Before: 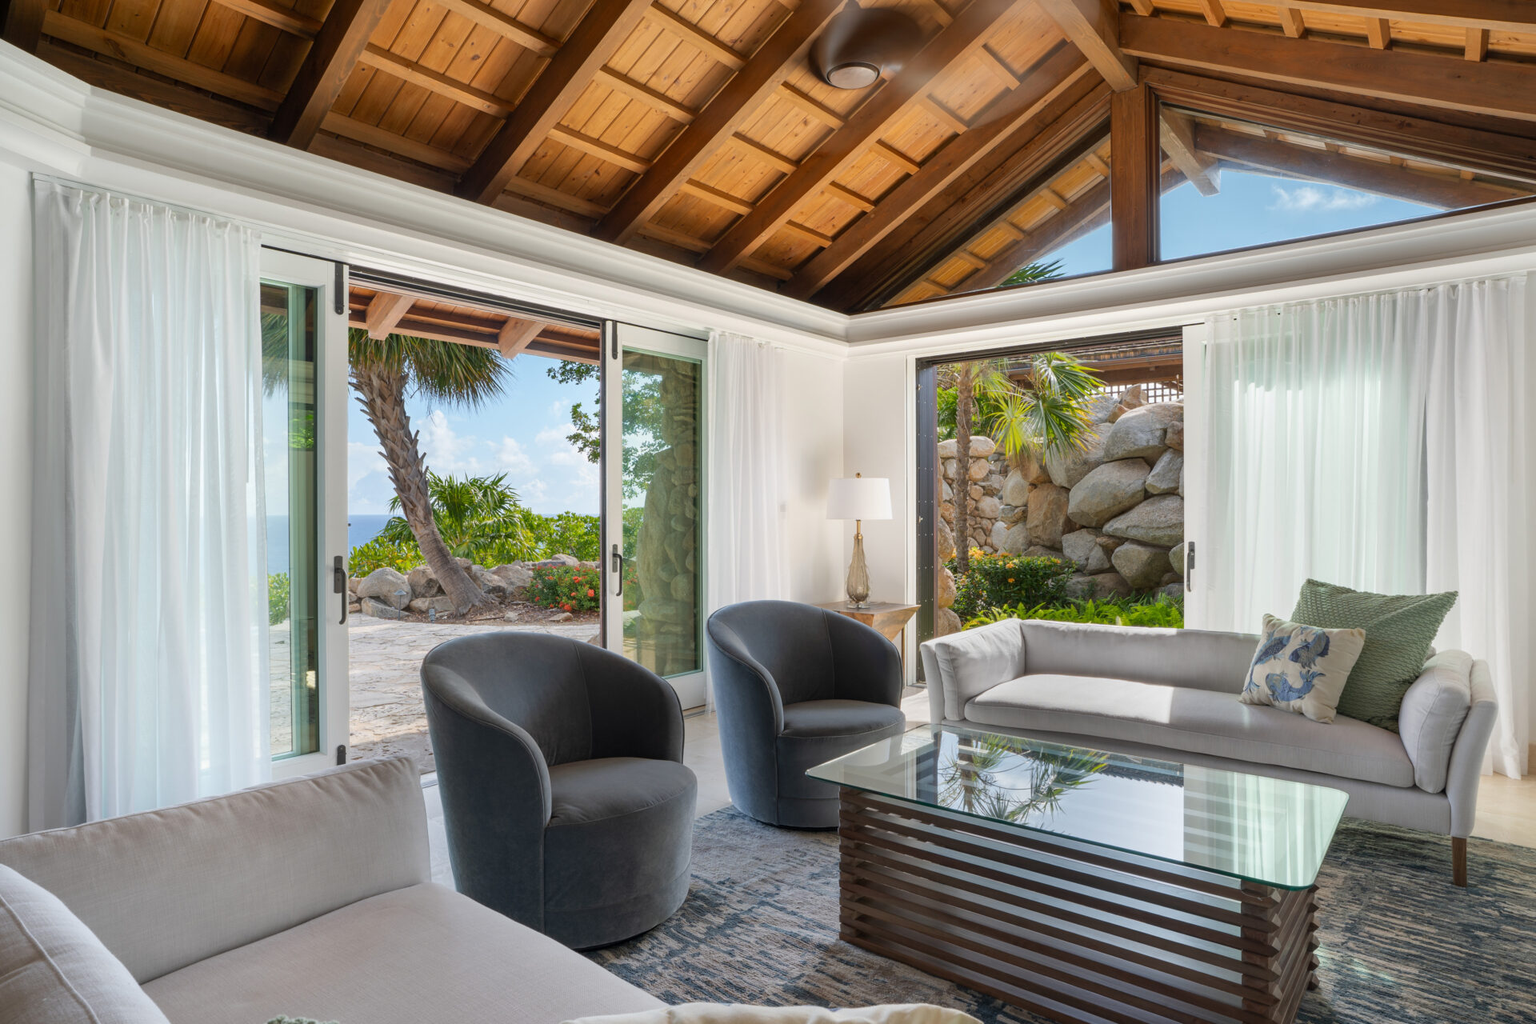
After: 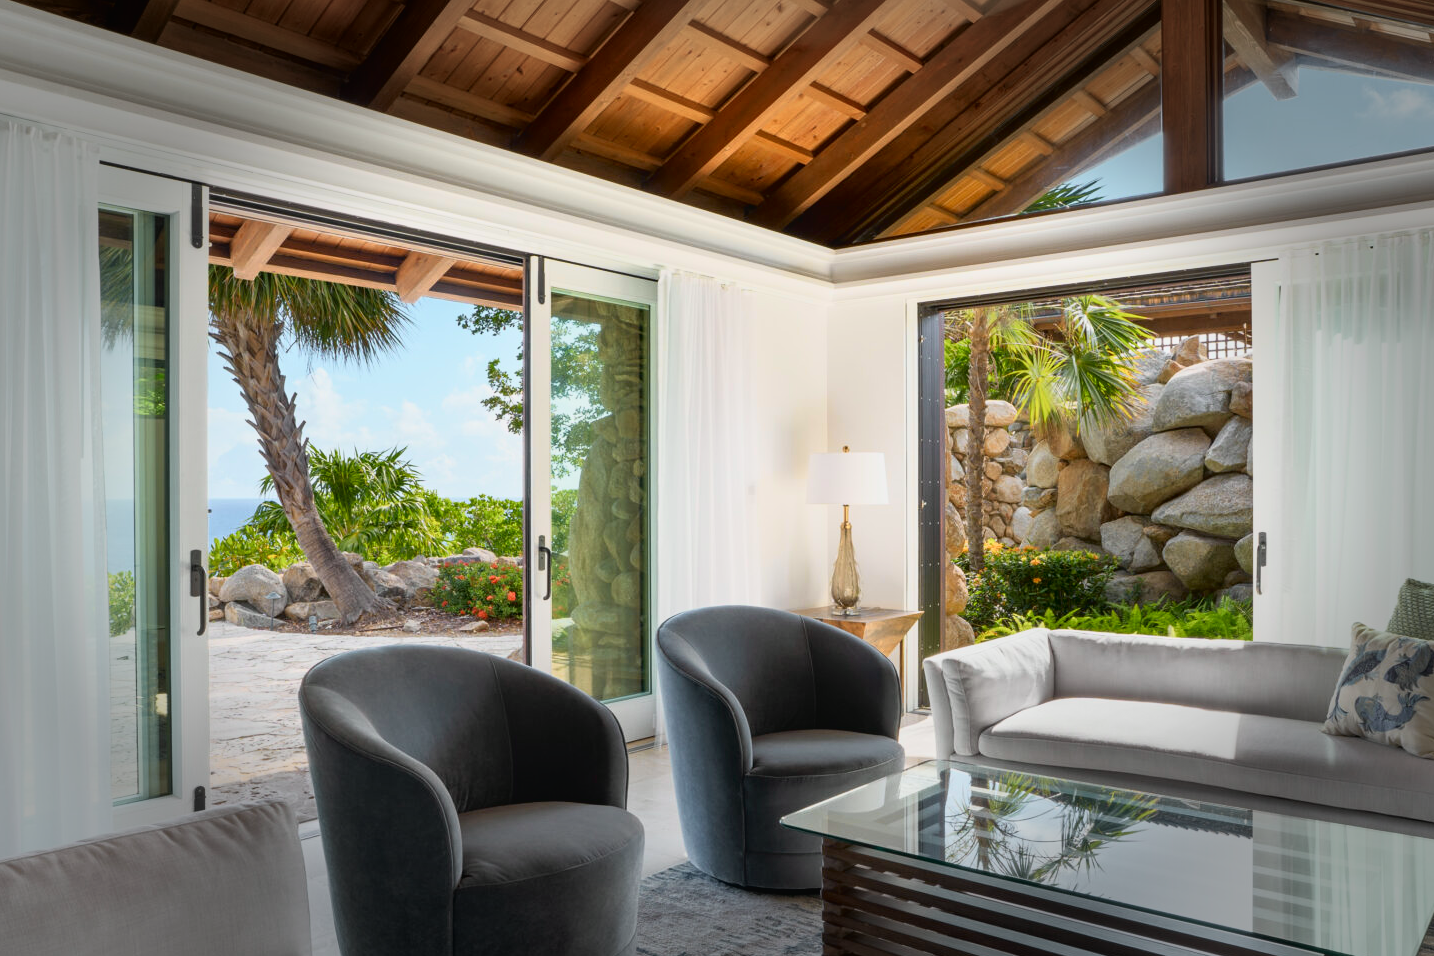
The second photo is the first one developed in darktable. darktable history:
tone curve: curves: ch0 [(0, 0.024) (0.031, 0.027) (0.113, 0.069) (0.198, 0.18) (0.304, 0.303) (0.441, 0.462) (0.557, 0.6) (0.711, 0.79) (0.812, 0.878) (0.927, 0.935) (1, 0.963)]; ch1 [(0, 0) (0.222, 0.2) (0.343, 0.325) (0.45, 0.441) (0.502, 0.501) (0.527, 0.534) (0.55, 0.561) (0.632, 0.656) (0.735, 0.754) (1, 1)]; ch2 [(0, 0) (0.249, 0.222) (0.352, 0.348) (0.424, 0.439) (0.476, 0.482) (0.499, 0.501) (0.517, 0.516) (0.532, 0.544) (0.558, 0.585) (0.596, 0.629) (0.726, 0.745) (0.82, 0.796) (0.998, 0.928)], color space Lab, independent channels, preserve colors none
vignetting: fall-off start 66.7%, fall-off radius 39.74%, brightness -0.576, saturation -0.258, automatic ratio true, width/height ratio 0.671, dithering 16-bit output
crop and rotate: left 11.831%, top 11.346%, right 13.429%, bottom 13.899%
